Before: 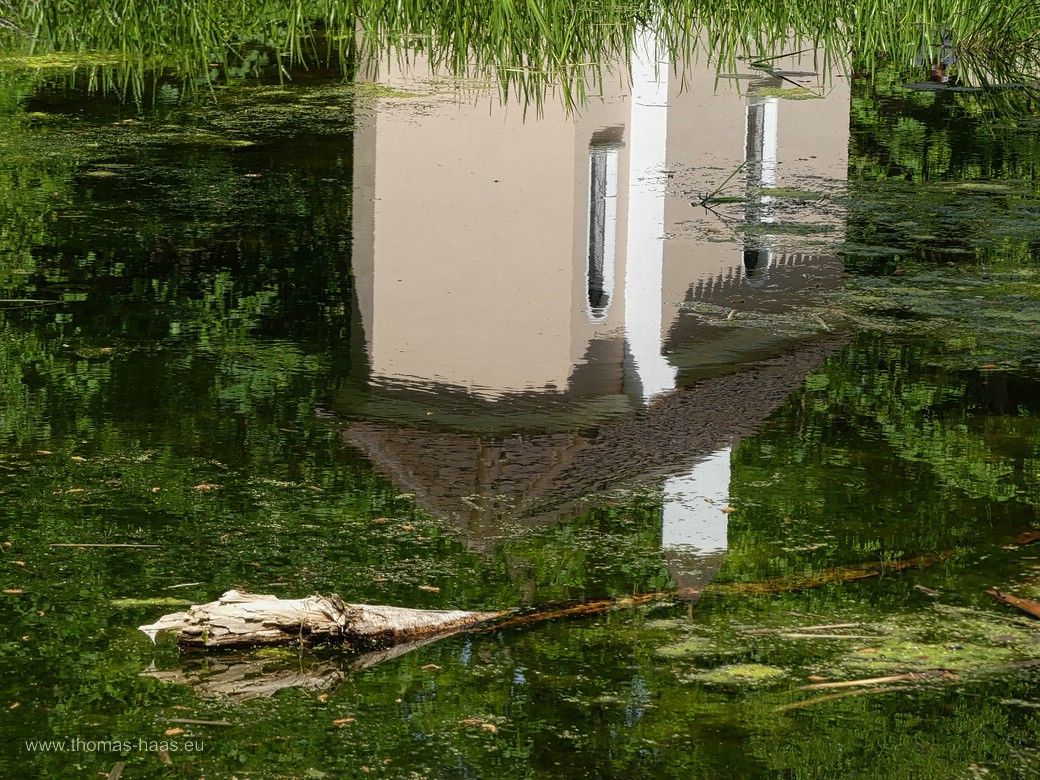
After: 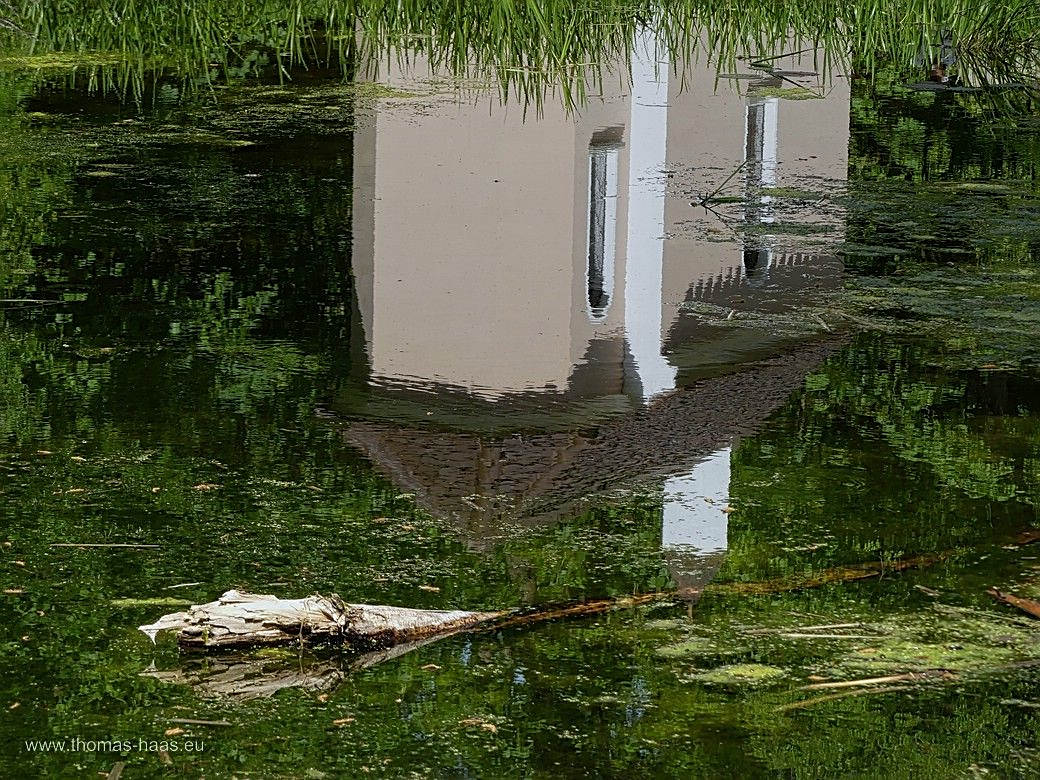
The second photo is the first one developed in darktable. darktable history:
white balance: red 0.967, blue 1.049
graduated density: rotation -0.352°, offset 57.64
sharpen: on, module defaults
